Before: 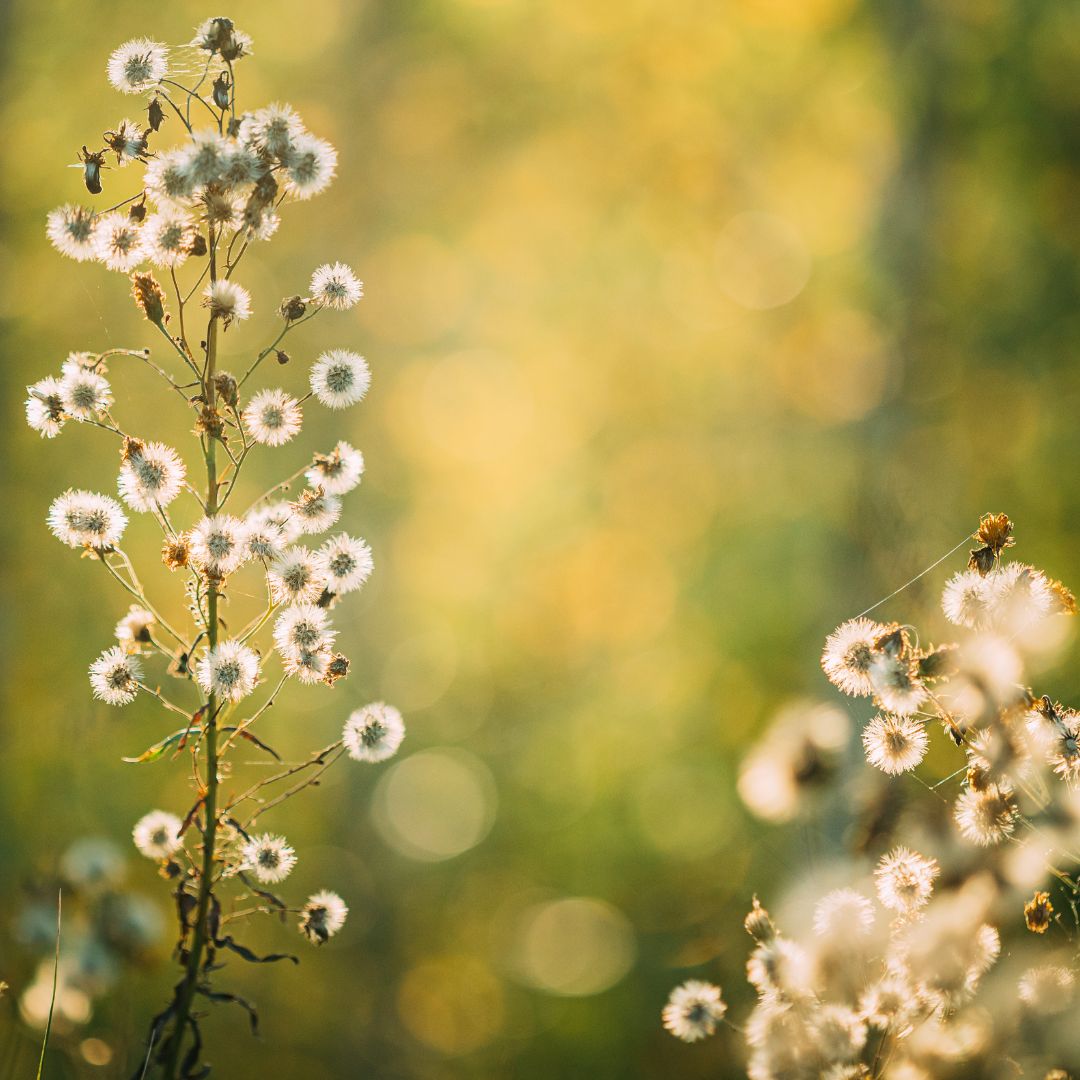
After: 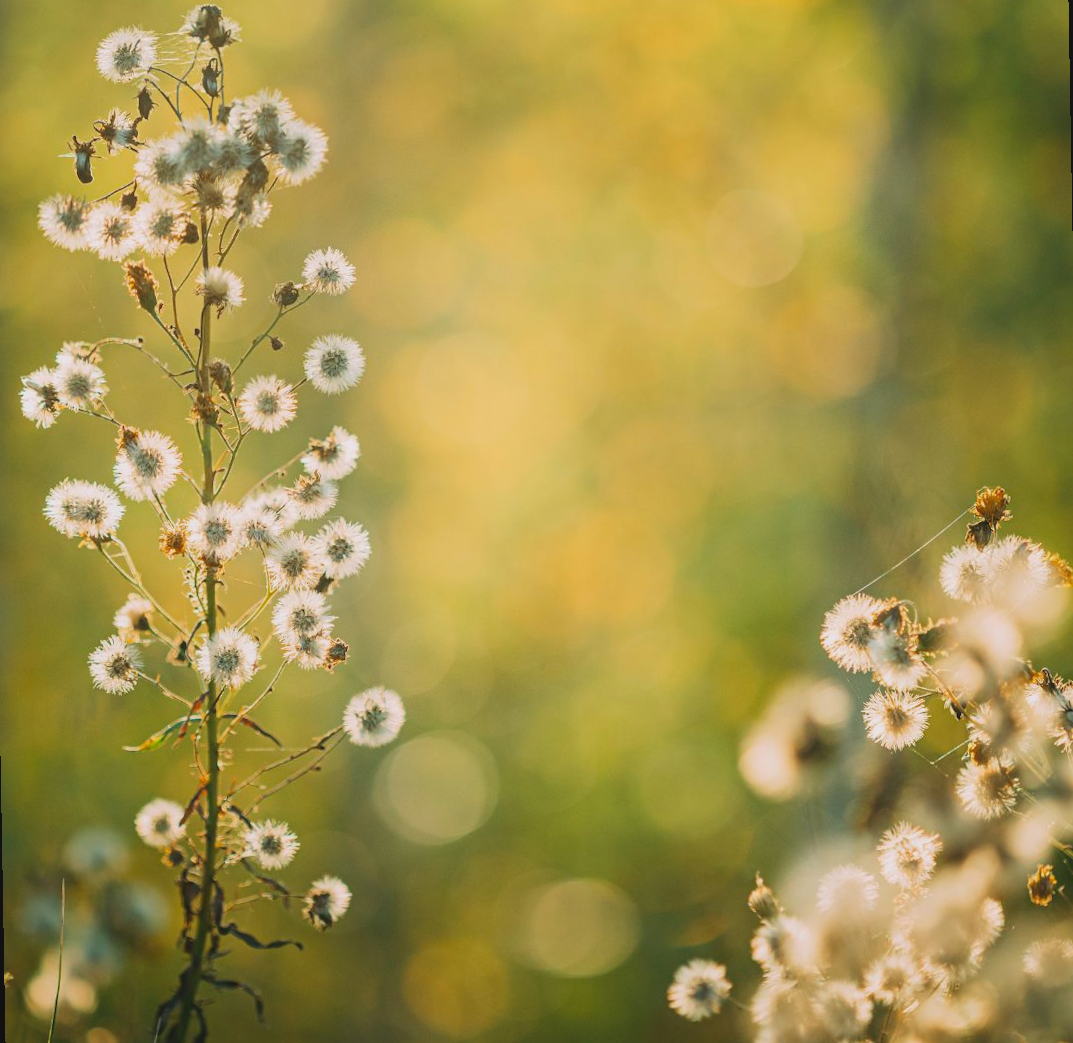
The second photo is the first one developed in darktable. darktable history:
rotate and perspective: rotation -1°, crop left 0.011, crop right 0.989, crop top 0.025, crop bottom 0.975
local contrast: highlights 68%, shadows 68%, detail 82%, midtone range 0.325
shadows and highlights: shadows 20.55, highlights -20.99, soften with gaussian
